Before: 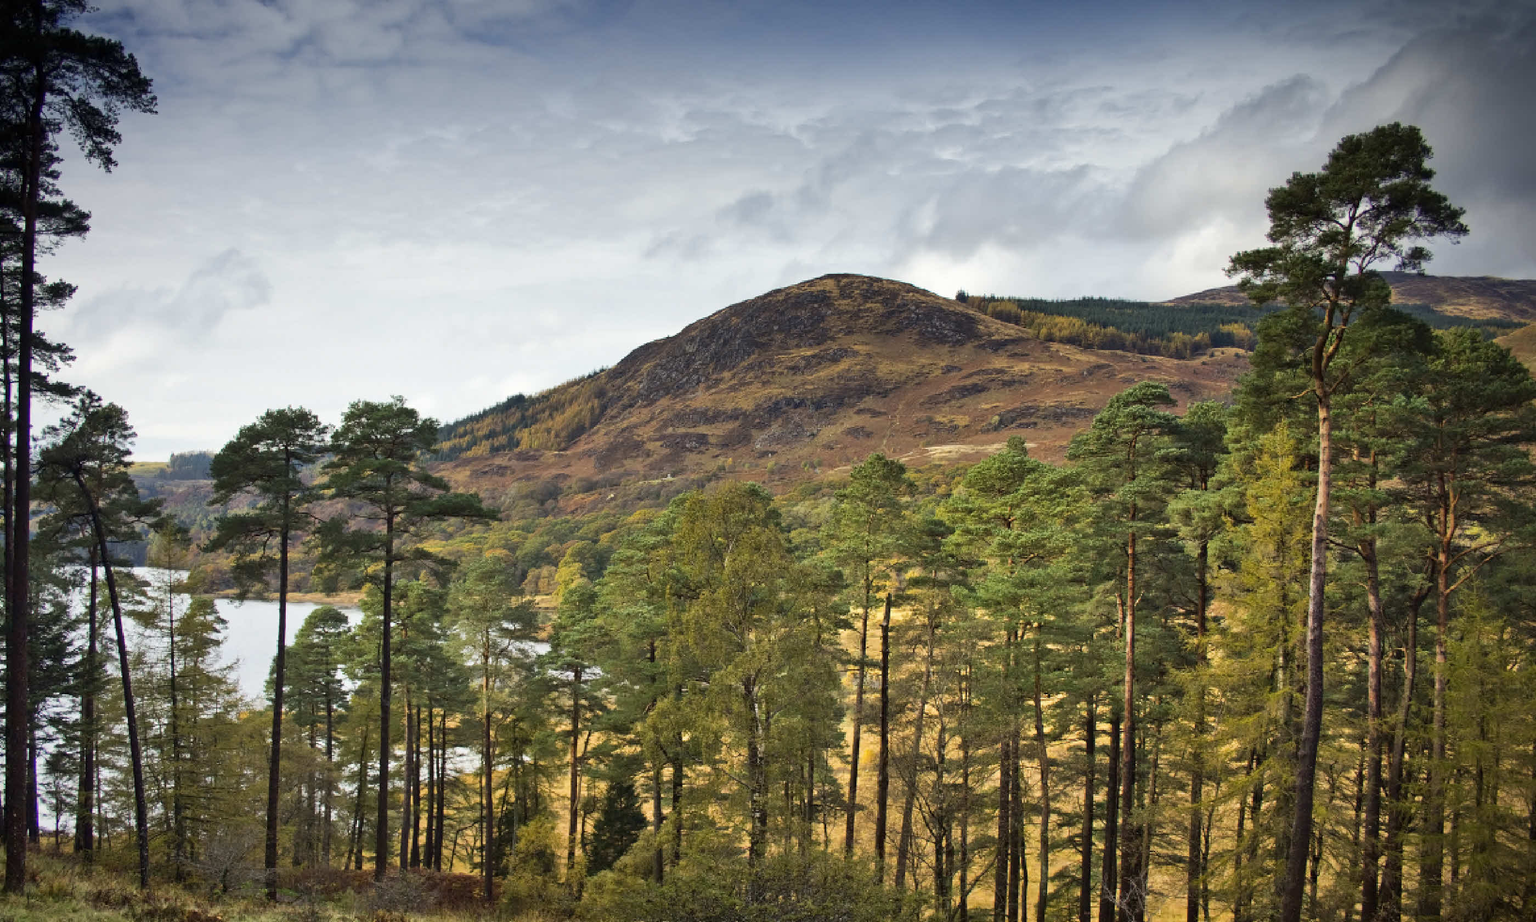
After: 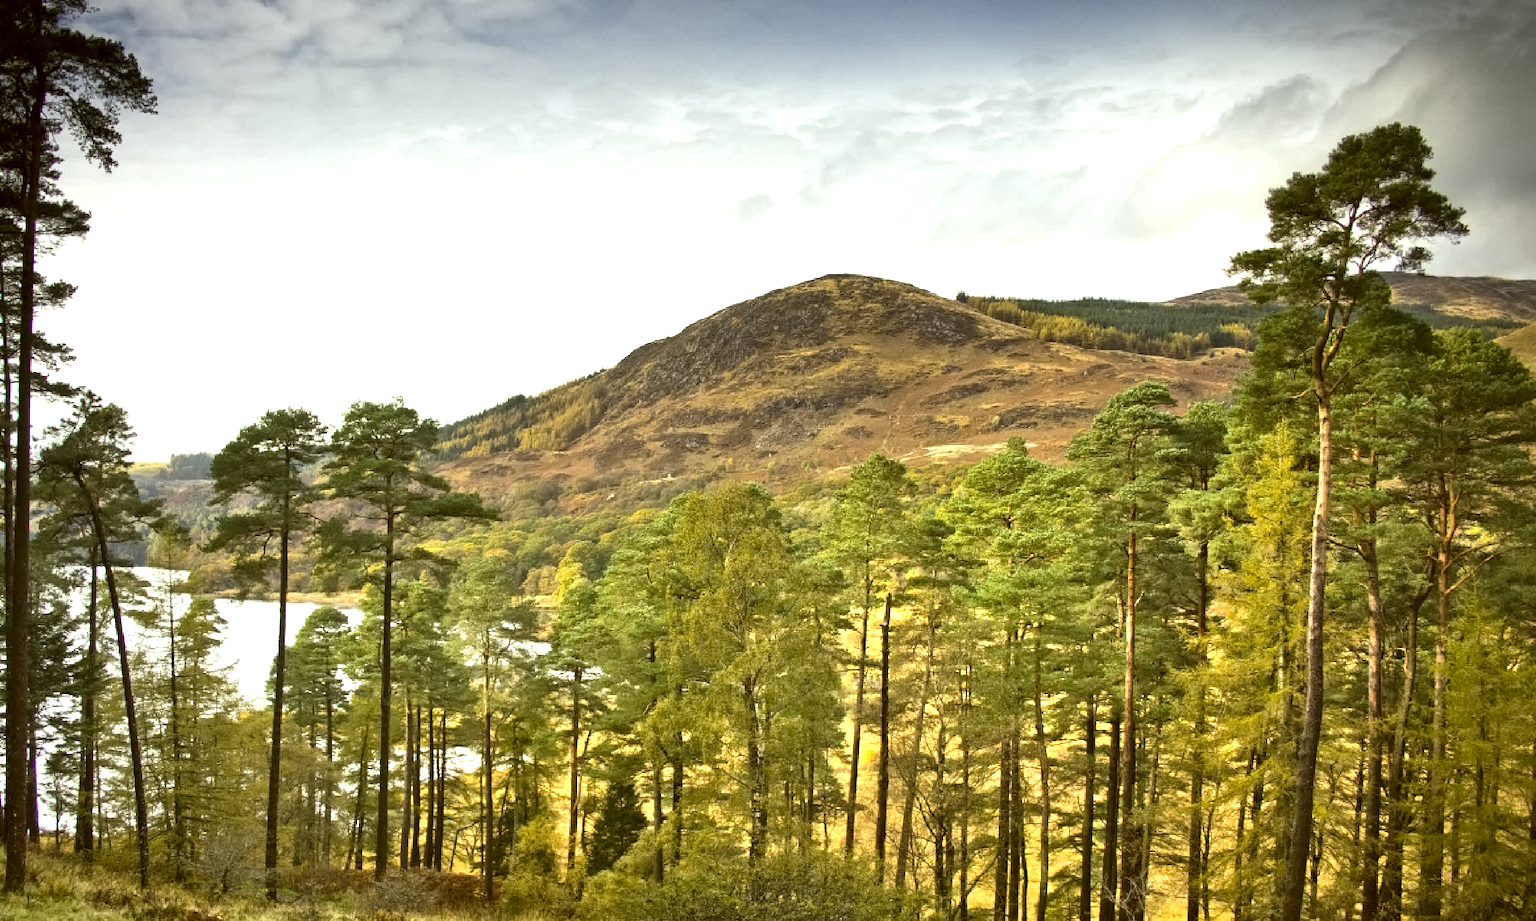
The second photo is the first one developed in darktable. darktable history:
exposure: black level correction 0.001, exposure 0.965 EV, compensate exposure bias true, compensate highlight preservation false
contrast equalizer: octaves 7, y [[0.5 ×6], [0.5 ×6], [0.5 ×6], [0 ×6], [0, 0.039, 0.251, 0.29, 0.293, 0.292]]
color correction: highlights a* -1.64, highlights b* 10.2, shadows a* 0.265, shadows b* 19.91
